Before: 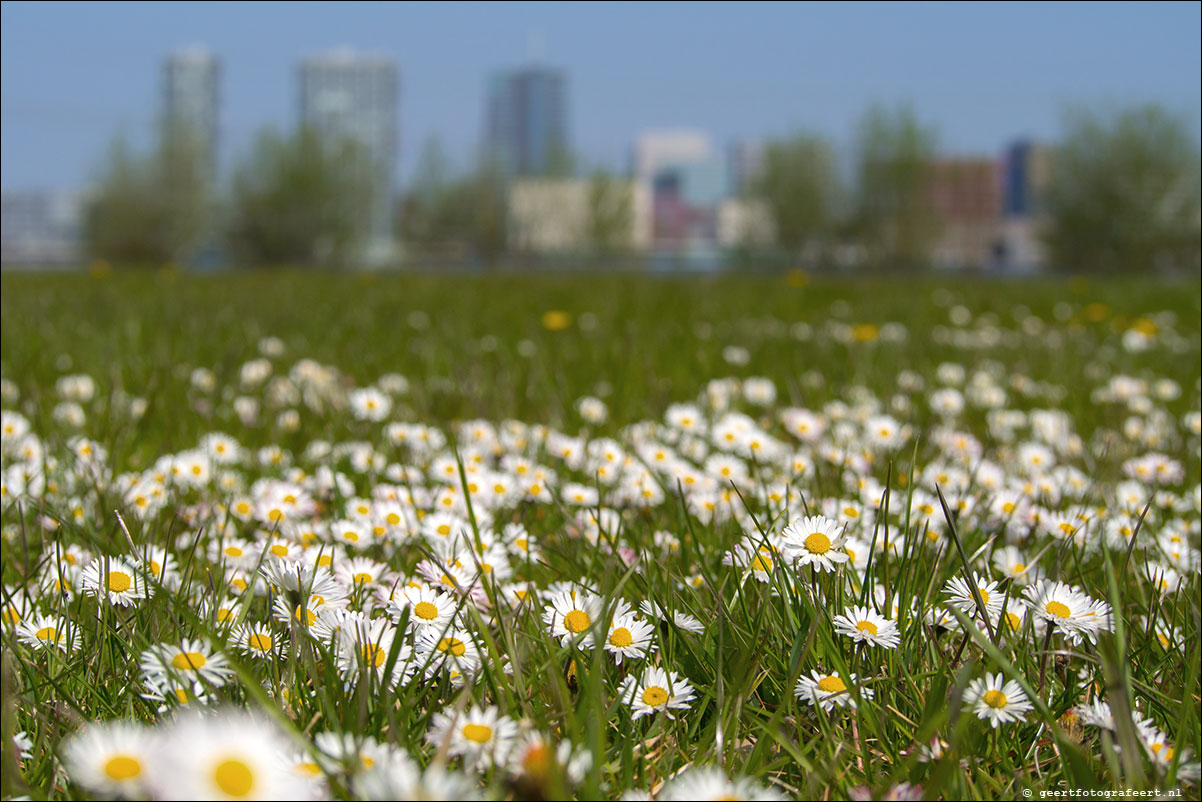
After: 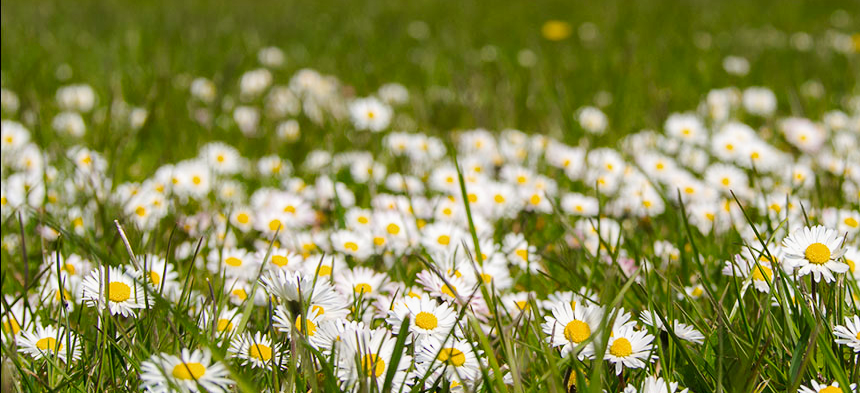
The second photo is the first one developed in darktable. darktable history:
tone curve: curves: ch0 [(0, 0) (0.071, 0.047) (0.266, 0.26) (0.483, 0.554) (0.753, 0.811) (1, 0.983)]; ch1 [(0, 0) (0.346, 0.307) (0.408, 0.387) (0.463, 0.465) (0.482, 0.493) (0.502, 0.5) (0.517, 0.502) (0.55, 0.548) (0.597, 0.61) (0.651, 0.698) (1, 1)]; ch2 [(0, 0) (0.346, 0.34) (0.434, 0.46) (0.485, 0.494) (0.5, 0.494) (0.517, 0.506) (0.526, 0.545) (0.583, 0.61) (0.625, 0.659) (1, 1)], preserve colors none
crop: top 36.209%, right 28.391%, bottom 14.766%
